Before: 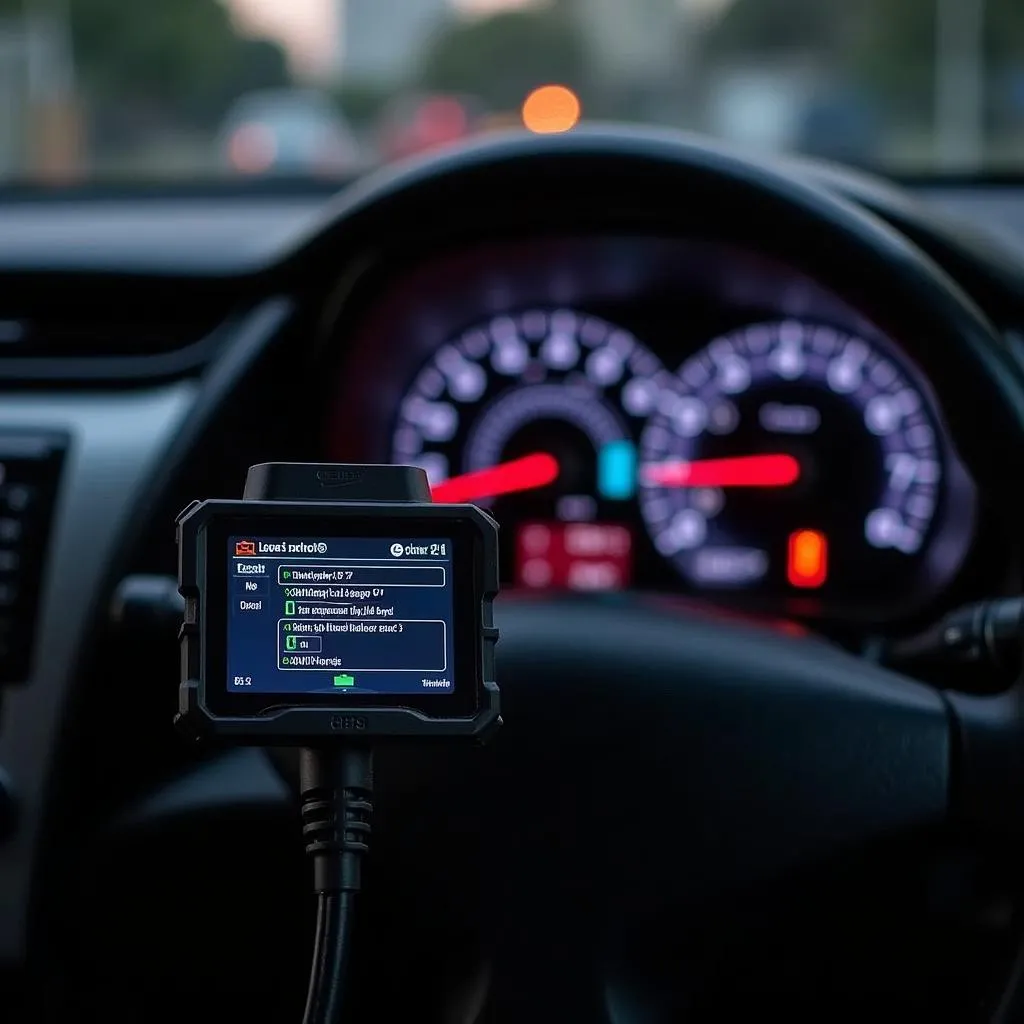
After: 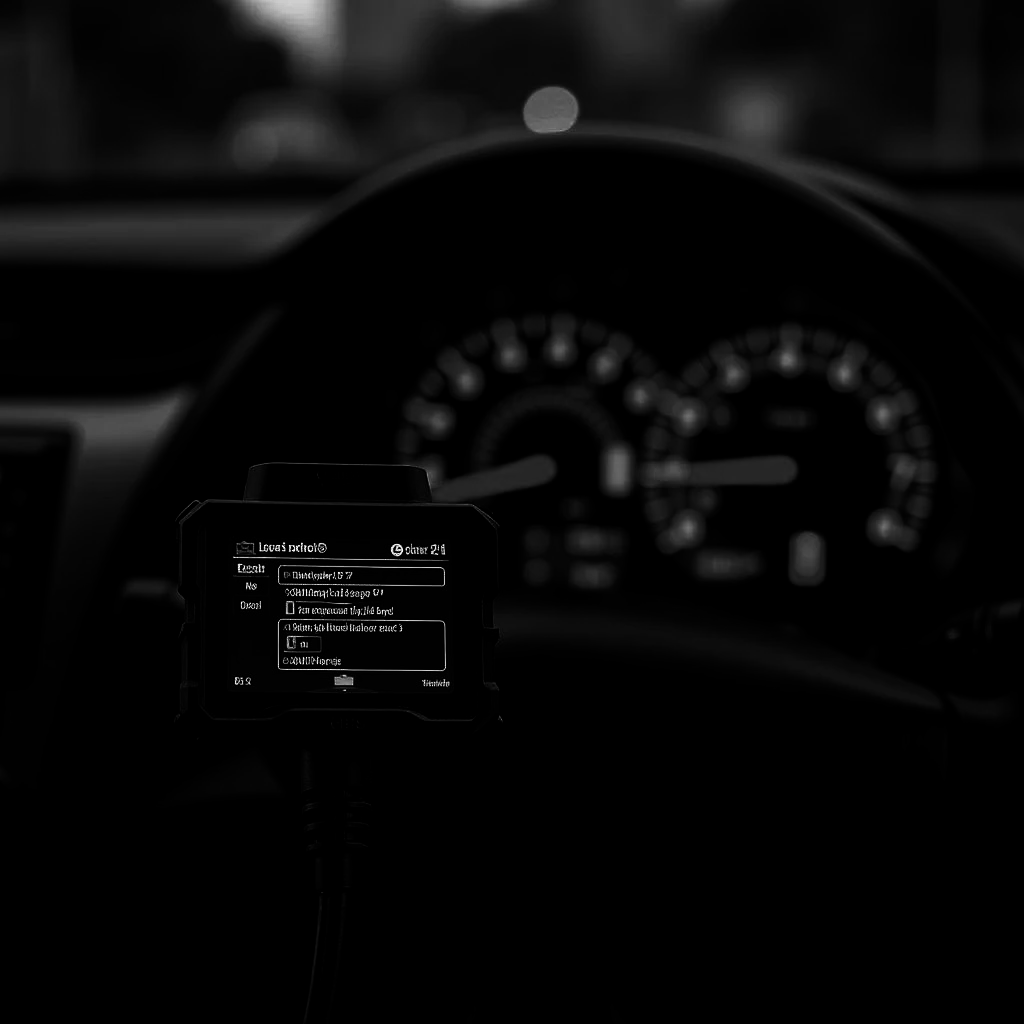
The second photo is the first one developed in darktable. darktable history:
color balance rgb: on, module defaults
contrast brightness saturation: contrast 0.02, brightness -1, saturation -1
